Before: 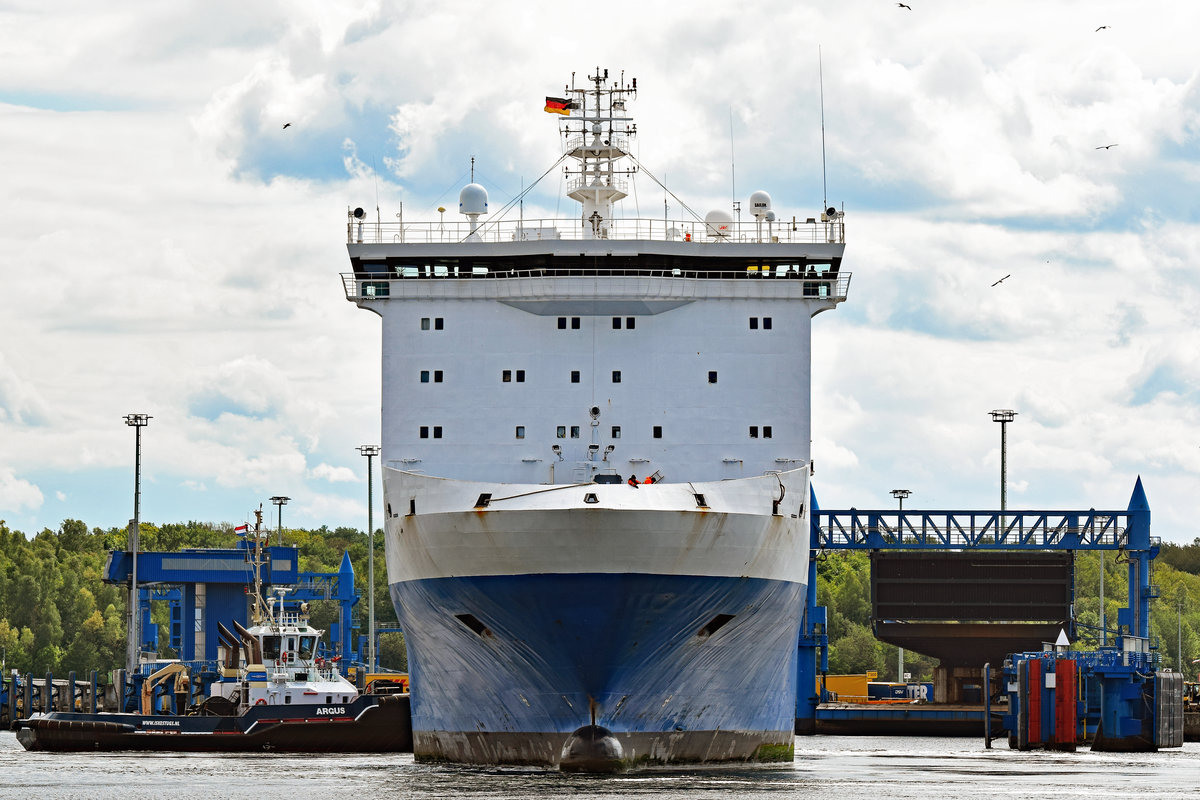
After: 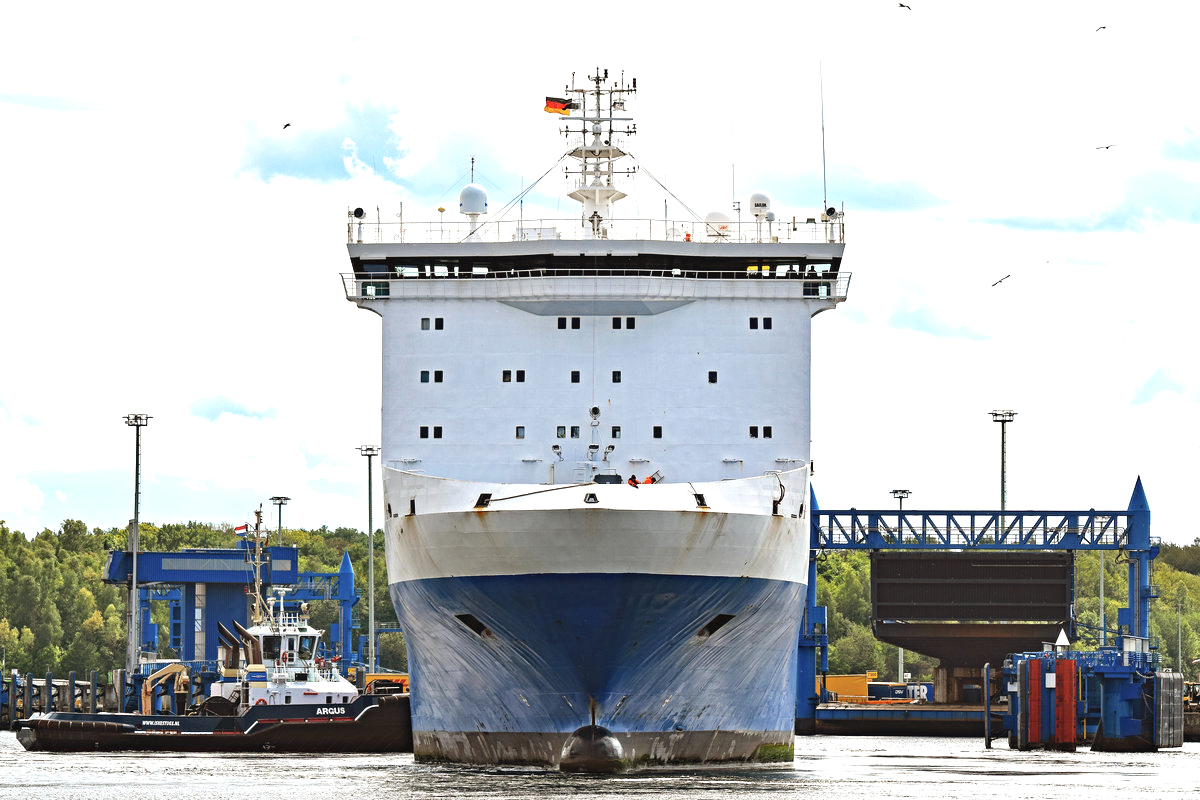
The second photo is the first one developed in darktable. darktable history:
contrast brightness saturation: saturation -0.1
exposure: black level correction -0.002, exposure 0.708 EV, compensate exposure bias true, compensate highlight preservation false
